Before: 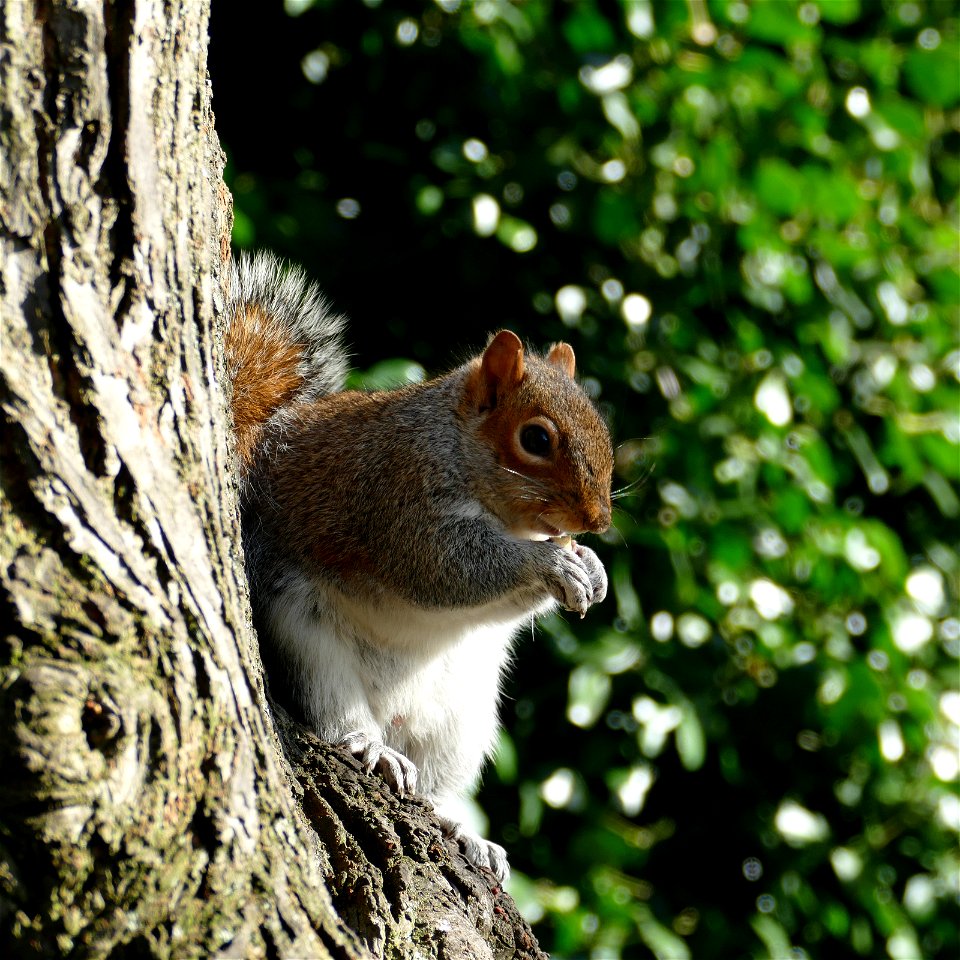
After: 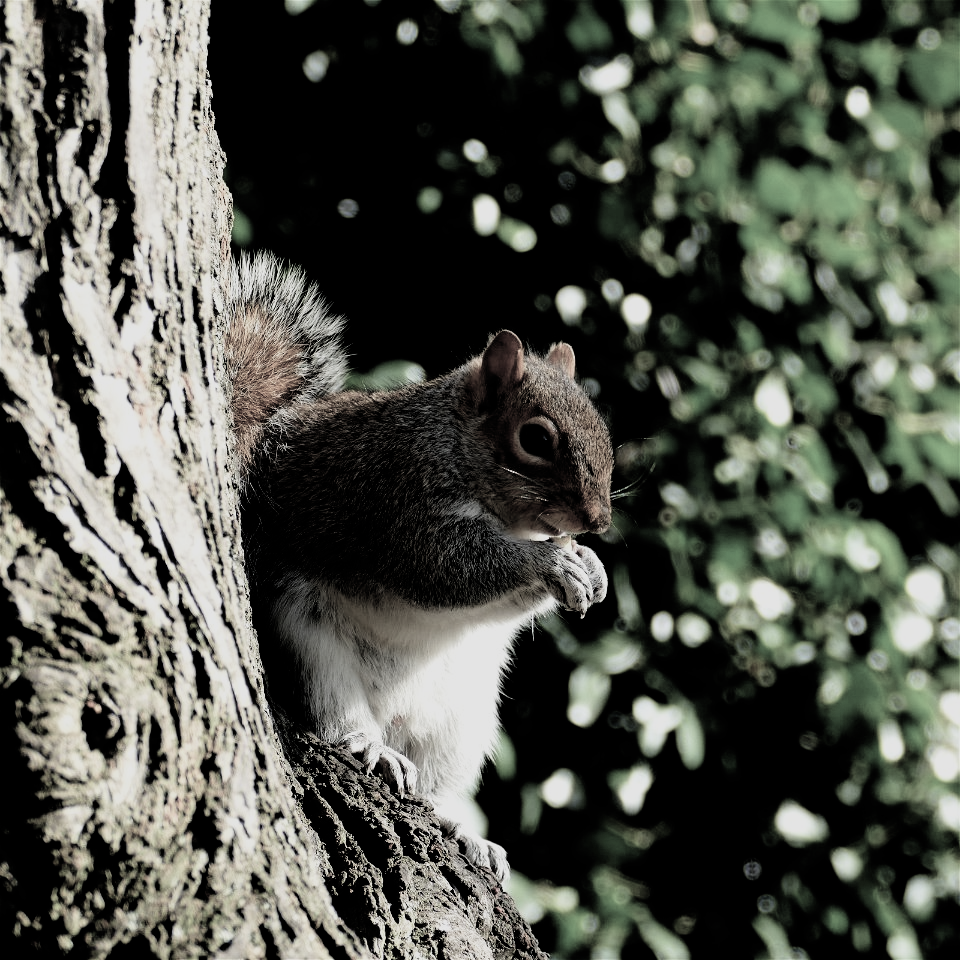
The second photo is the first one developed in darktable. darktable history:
filmic rgb: black relative exposure -5.04 EV, white relative exposure 3.96 EV, hardness 2.9, contrast 1.3, highlights saturation mix -29.94%, color science v4 (2020)
